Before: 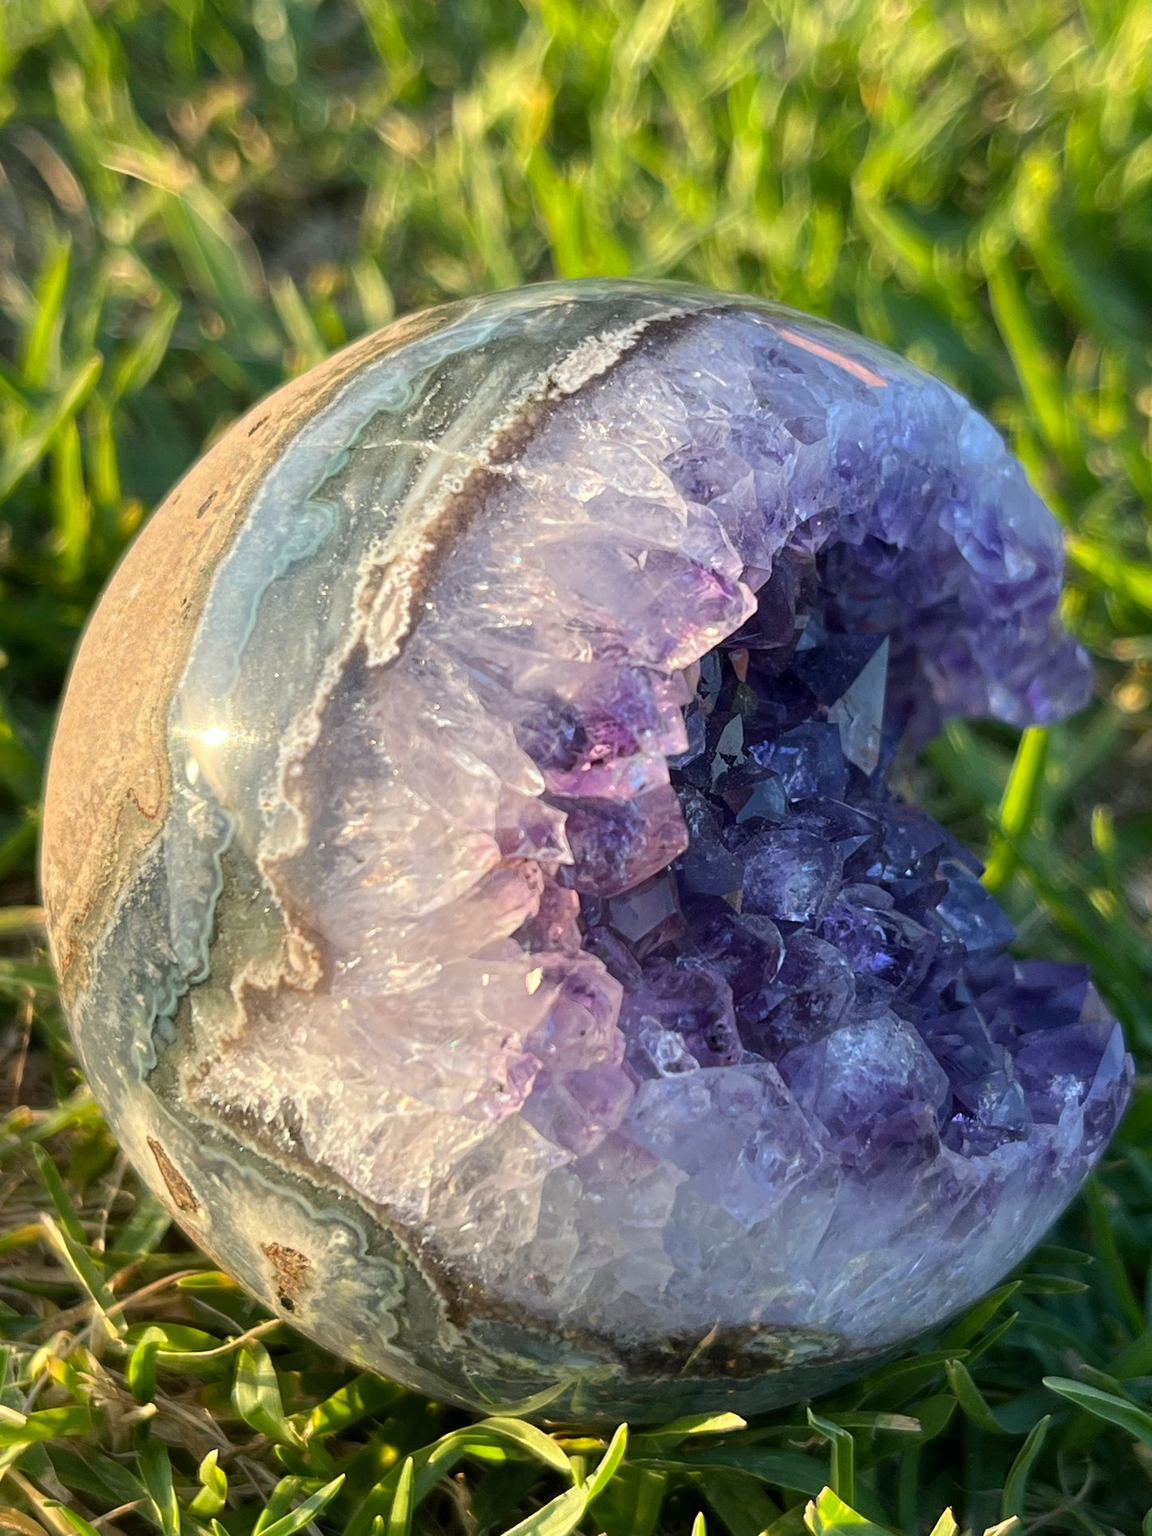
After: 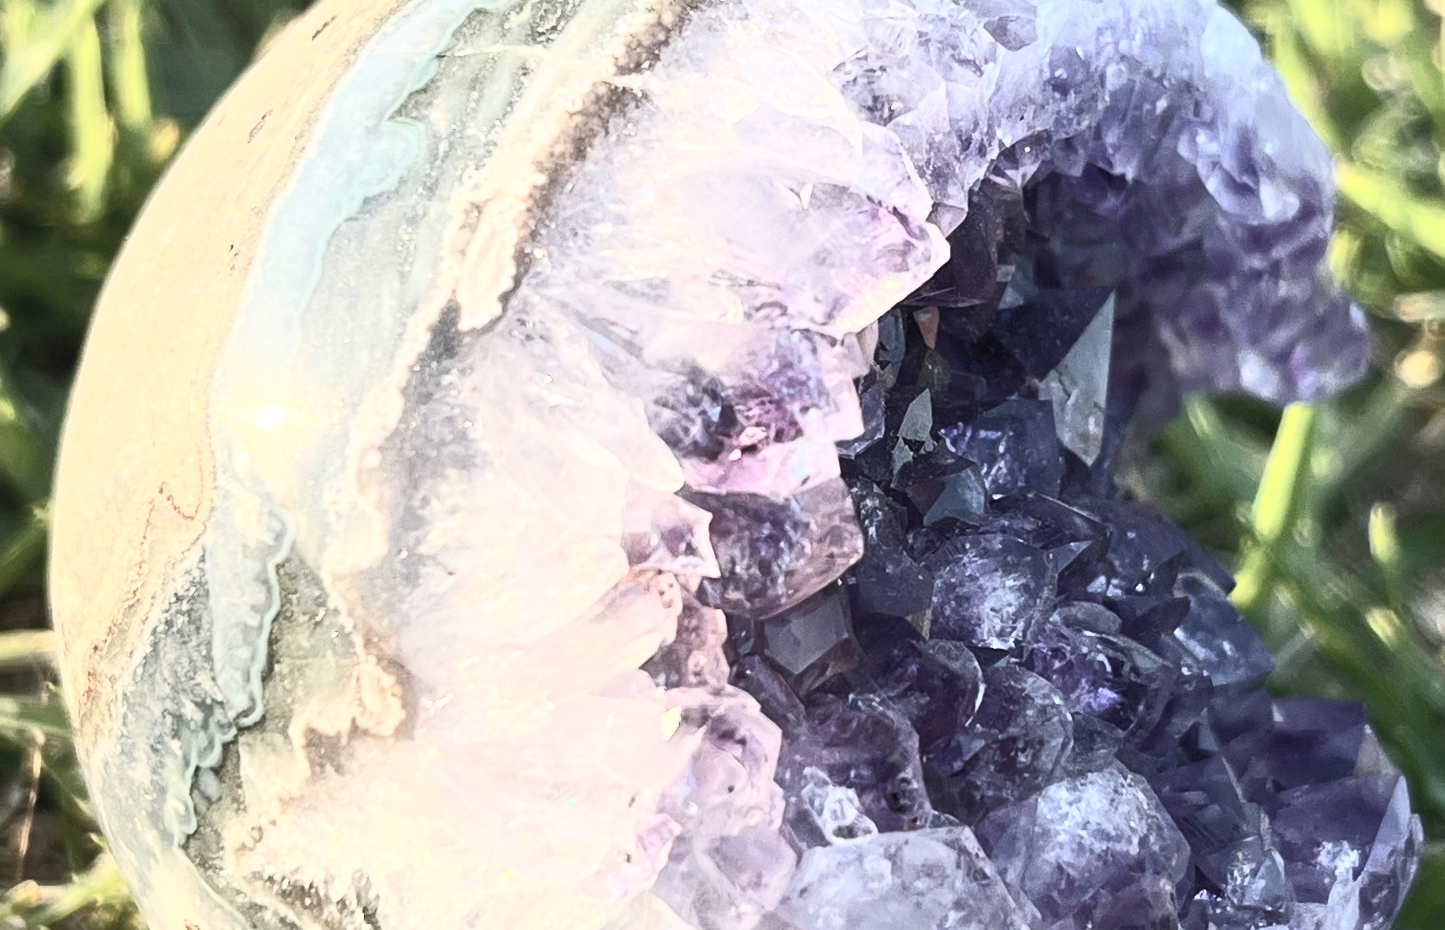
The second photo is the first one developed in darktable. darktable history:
contrast brightness saturation: contrast 0.579, brightness 0.579, saturation -0.344
crop and rotate: top 26.316%, bottom 25.381%
